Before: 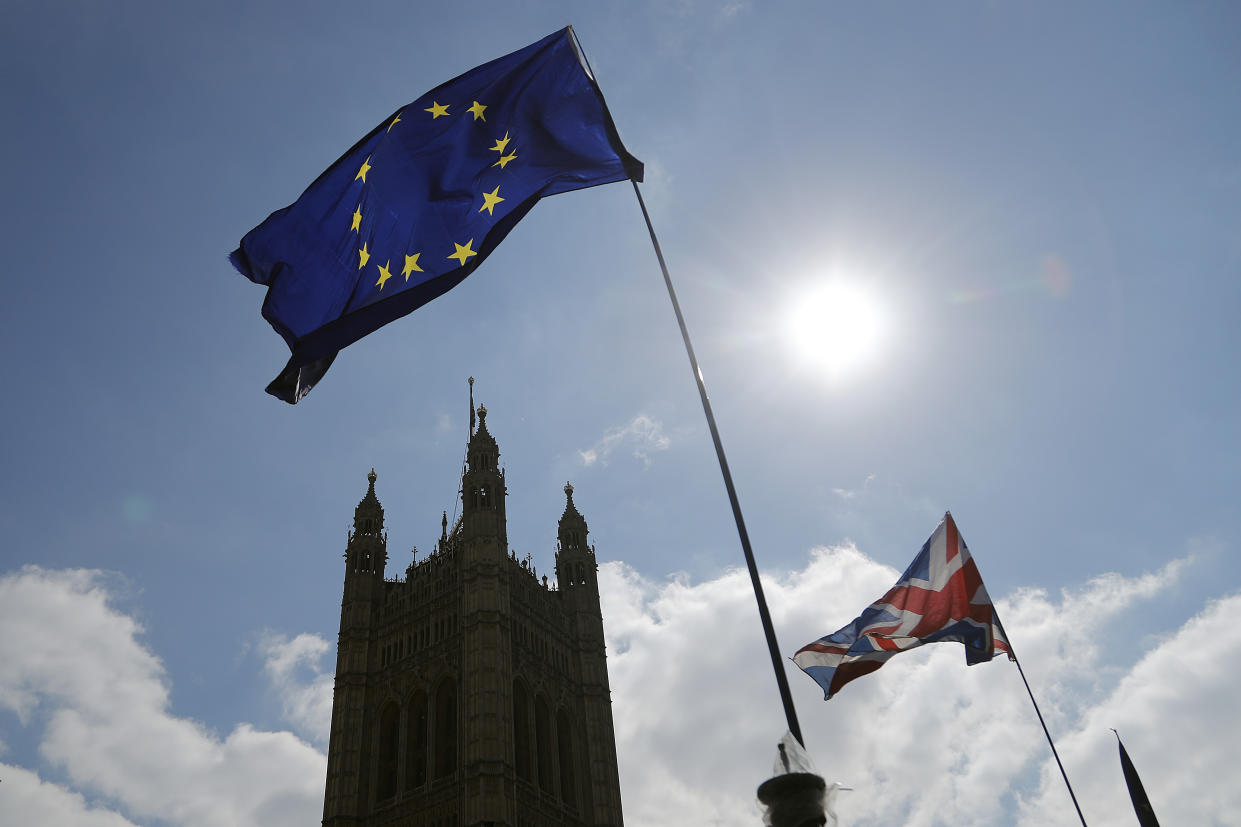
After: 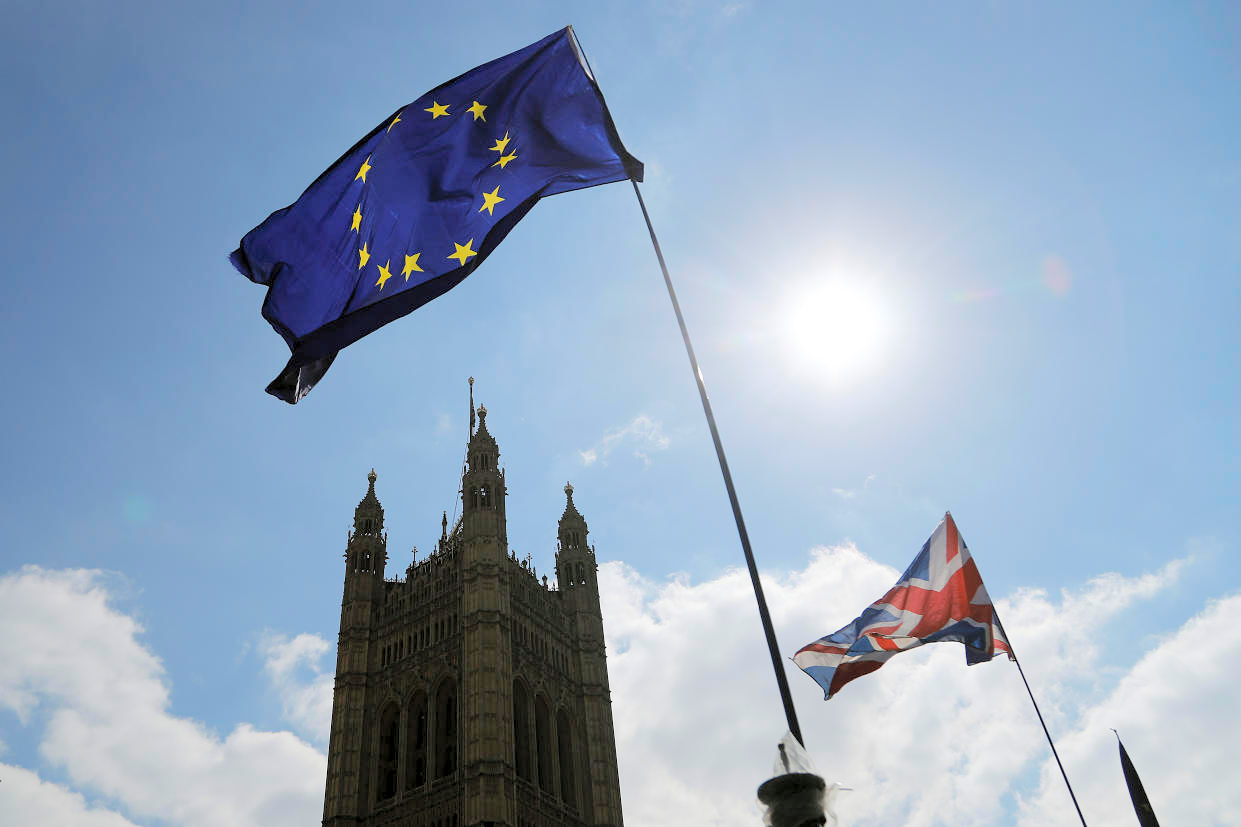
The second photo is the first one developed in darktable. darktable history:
exposure: black level correction 0.002, compensate highlight preservation false
contrast brightness saturation: contrast 0.1, brightness 0.31, saturation 0.148
